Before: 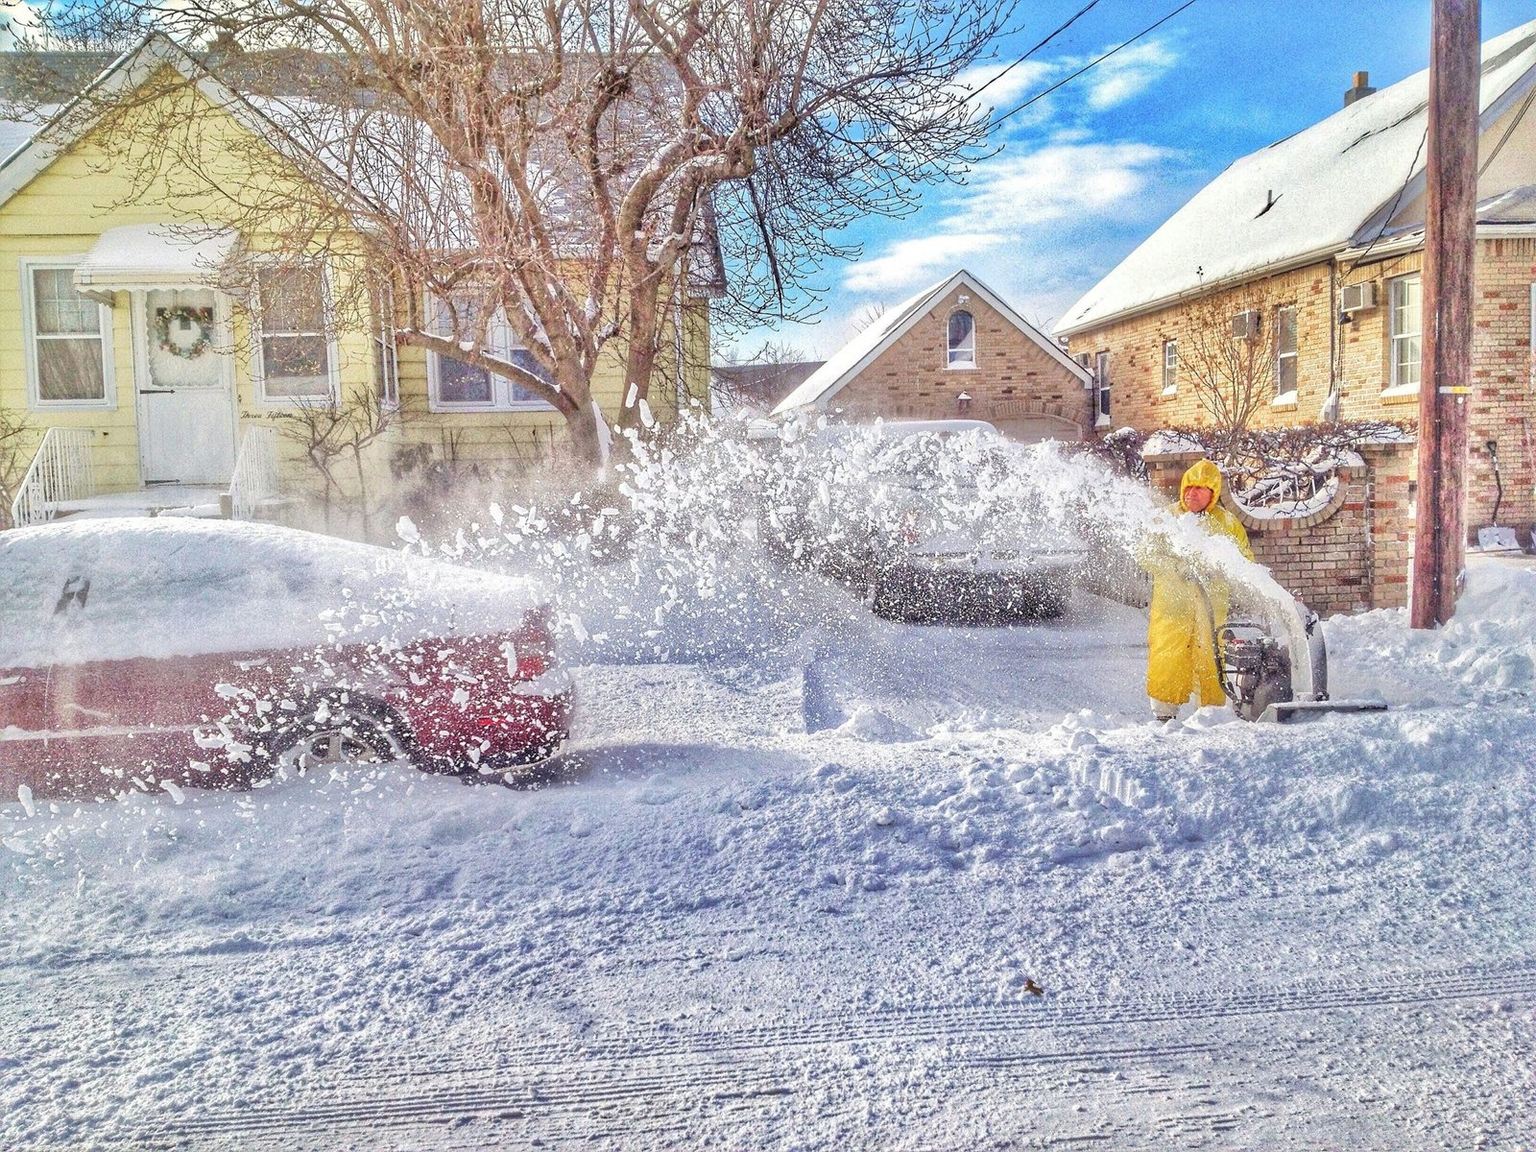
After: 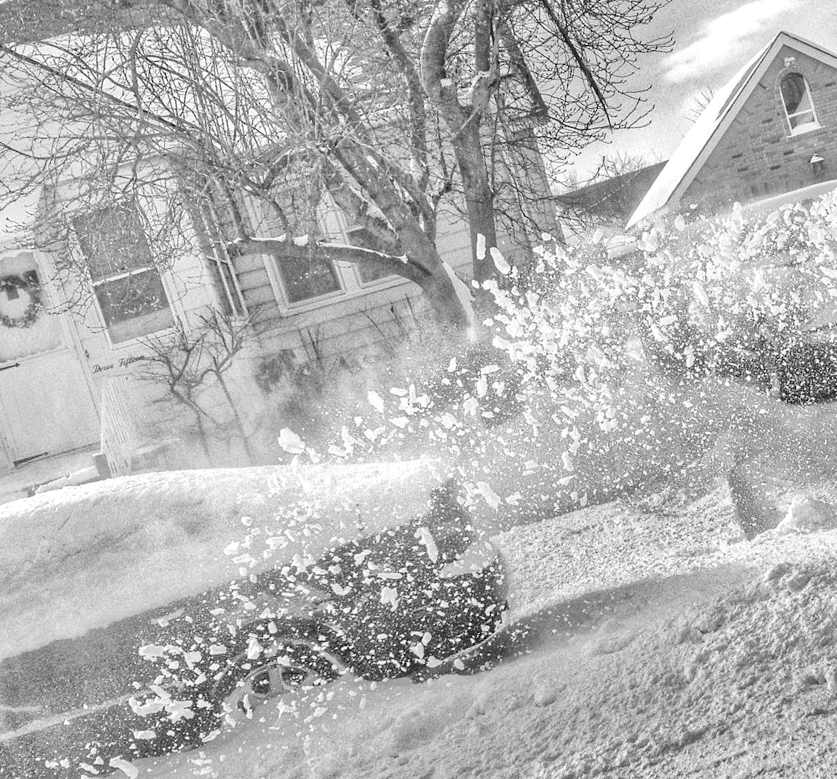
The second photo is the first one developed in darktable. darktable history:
shadows and highlights: radius 334.93, shadows 63.48, highlights 6.06, compress 87.7%, highlights color adjustment 39.73%, soften with gaussian
color calibration: illuminant as shot in camera, x 0.358, y 0.373, temperature 4628.91 K
crop: left 5.114%, right 38.589%
monochrome: on, module defaults
rotate and perspective: rotation -14.8°, crop left 0.1, crop right 0.903, crop top 0.25, crop bottom 0.748
exposure: black level correction -0.008, exposure 0.067 EV, compensate highlight preservation false
